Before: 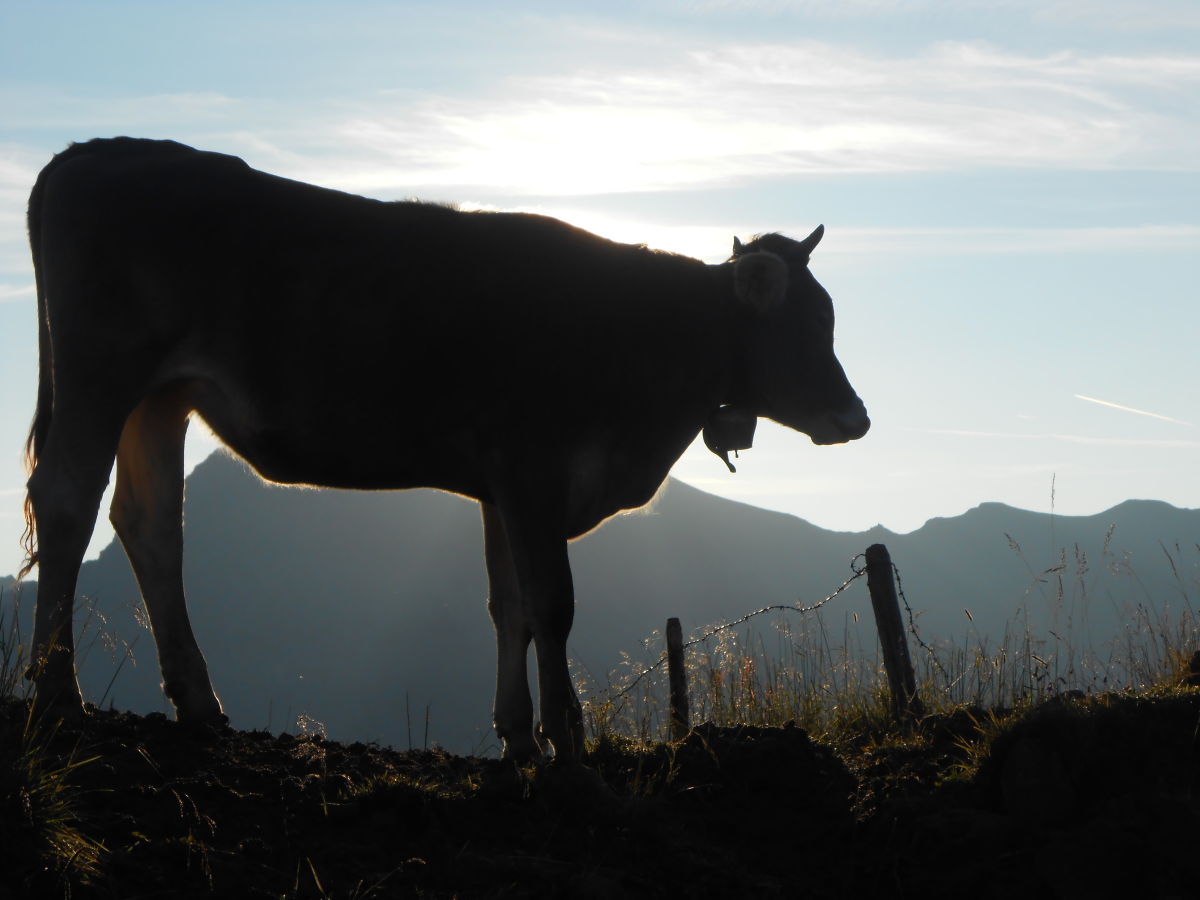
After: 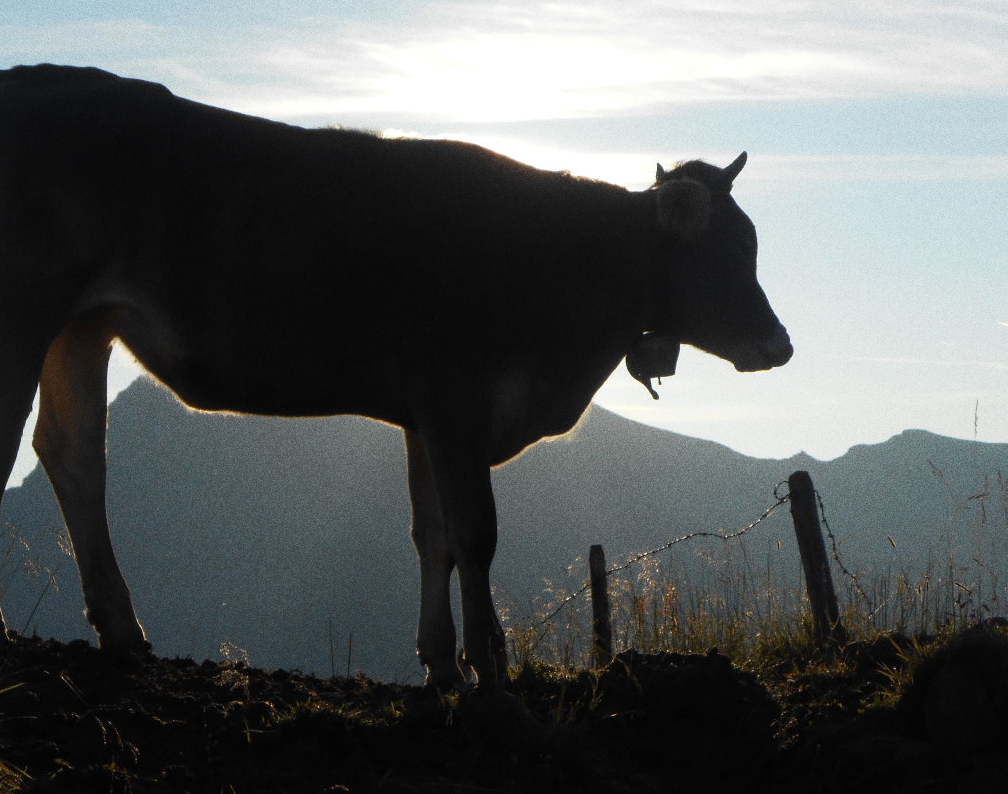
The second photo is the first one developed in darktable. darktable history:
crop: left 6.446%, top 8.188%, right 9.538%, bottom 3.548%
grain: coarseness 0.09 ISO, strength 40%
